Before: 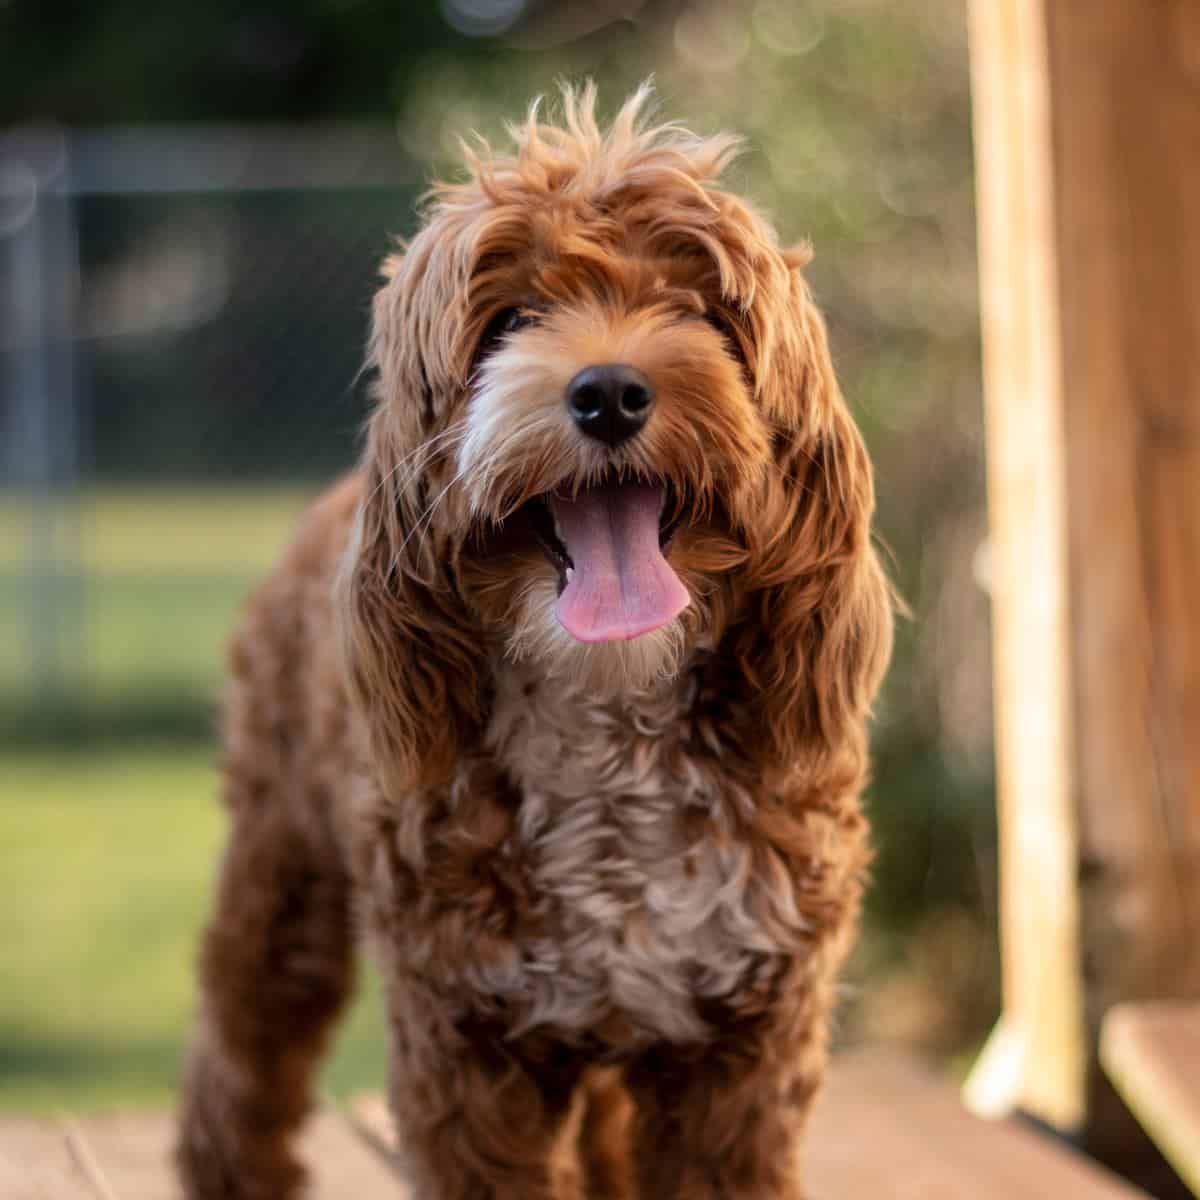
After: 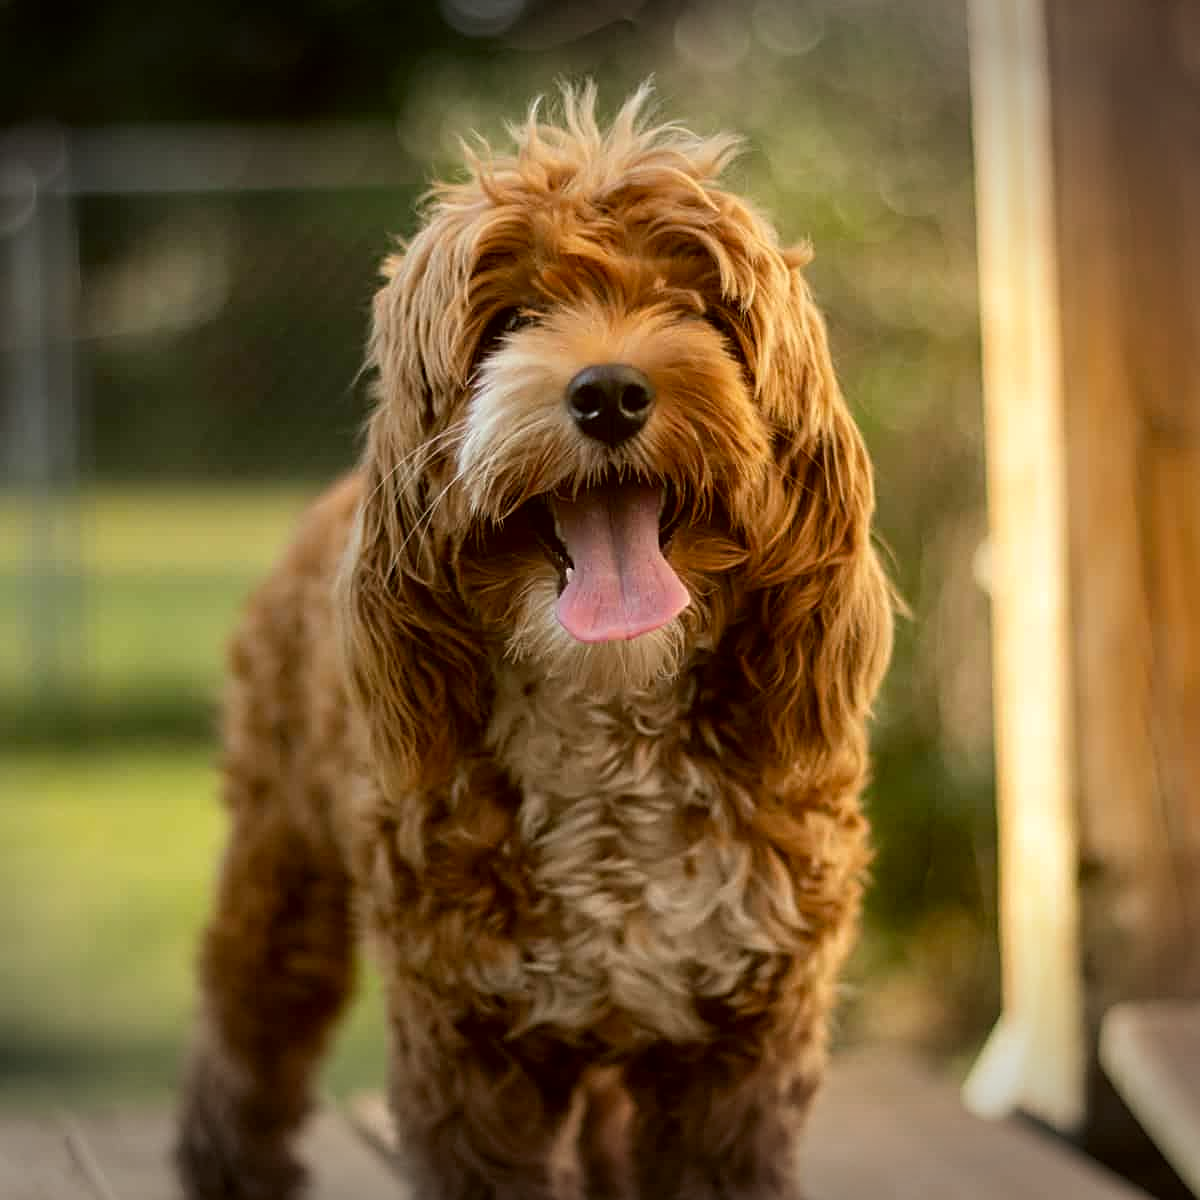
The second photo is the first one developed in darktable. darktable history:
color correction: highlights a* -1.55, highlights b* 10.1, shadows a* 0.789, shadows b* 18.74
sharpen: on, module defaults
vignetting: fall-off start 100.01%, width/height ratio 1.31
